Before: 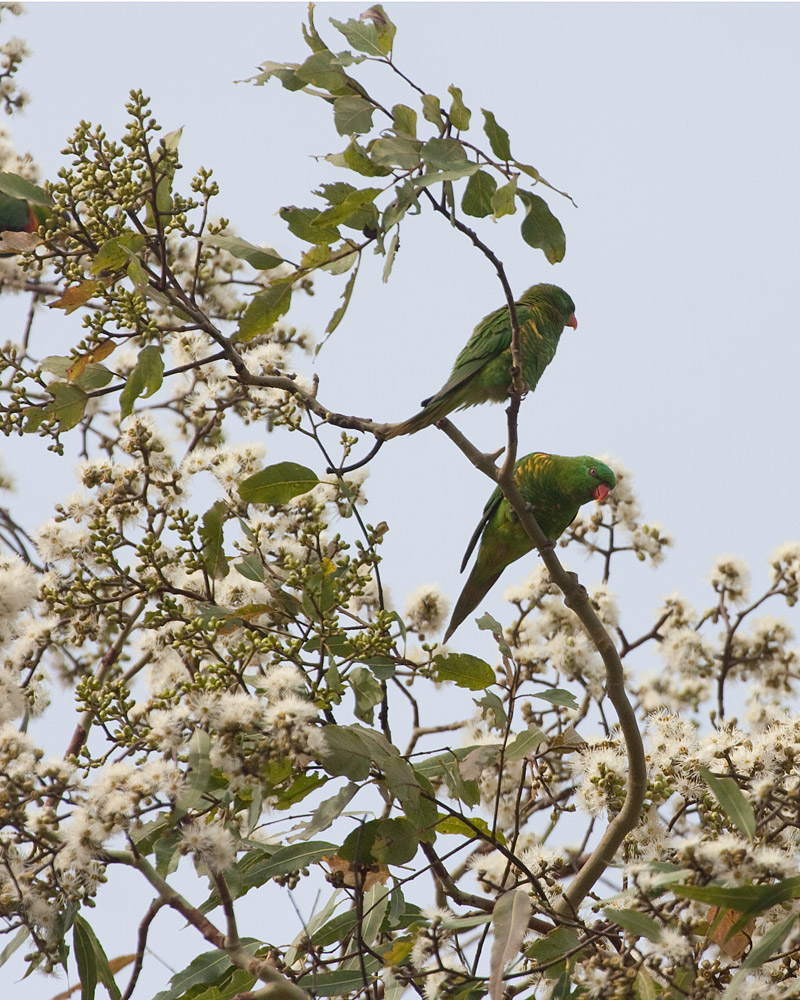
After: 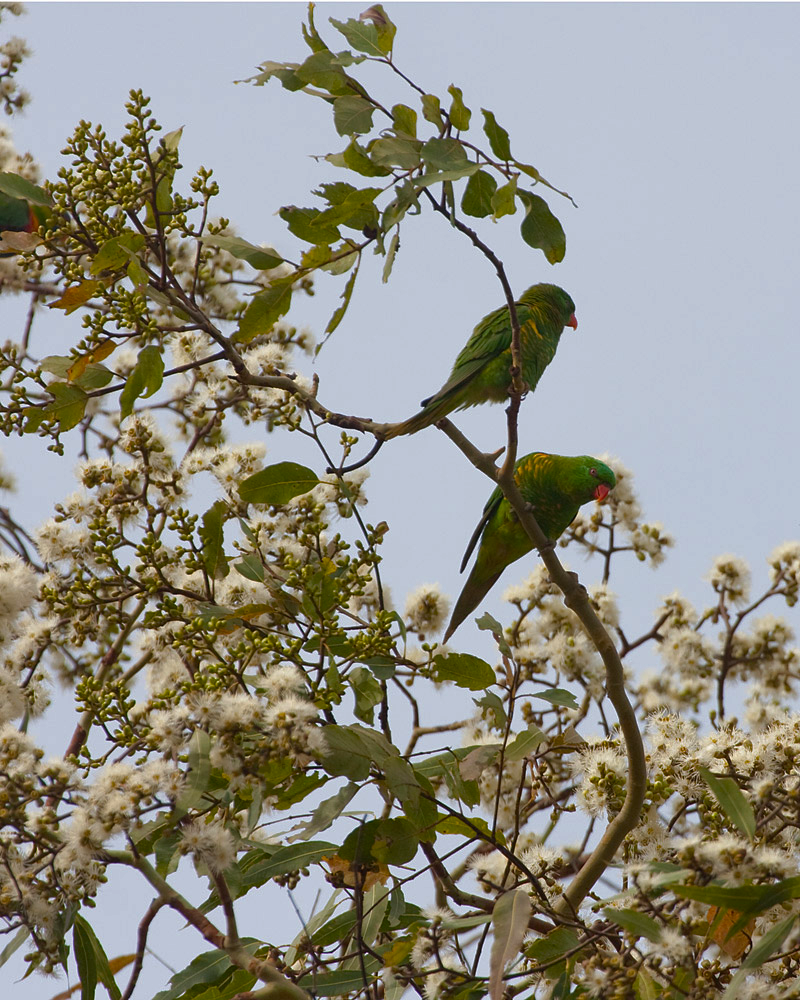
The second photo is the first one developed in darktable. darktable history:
base curve: curves: ch0 [(0, 0) (0.595, 0.418) (1, 1)]
color balance rgb: linear chroma grading › global chroma 1.18%, linear chroma grading › mid-tones -1.259%, perceptual saturation grading › global saturation 25.888%, global vibrance 27.114%
